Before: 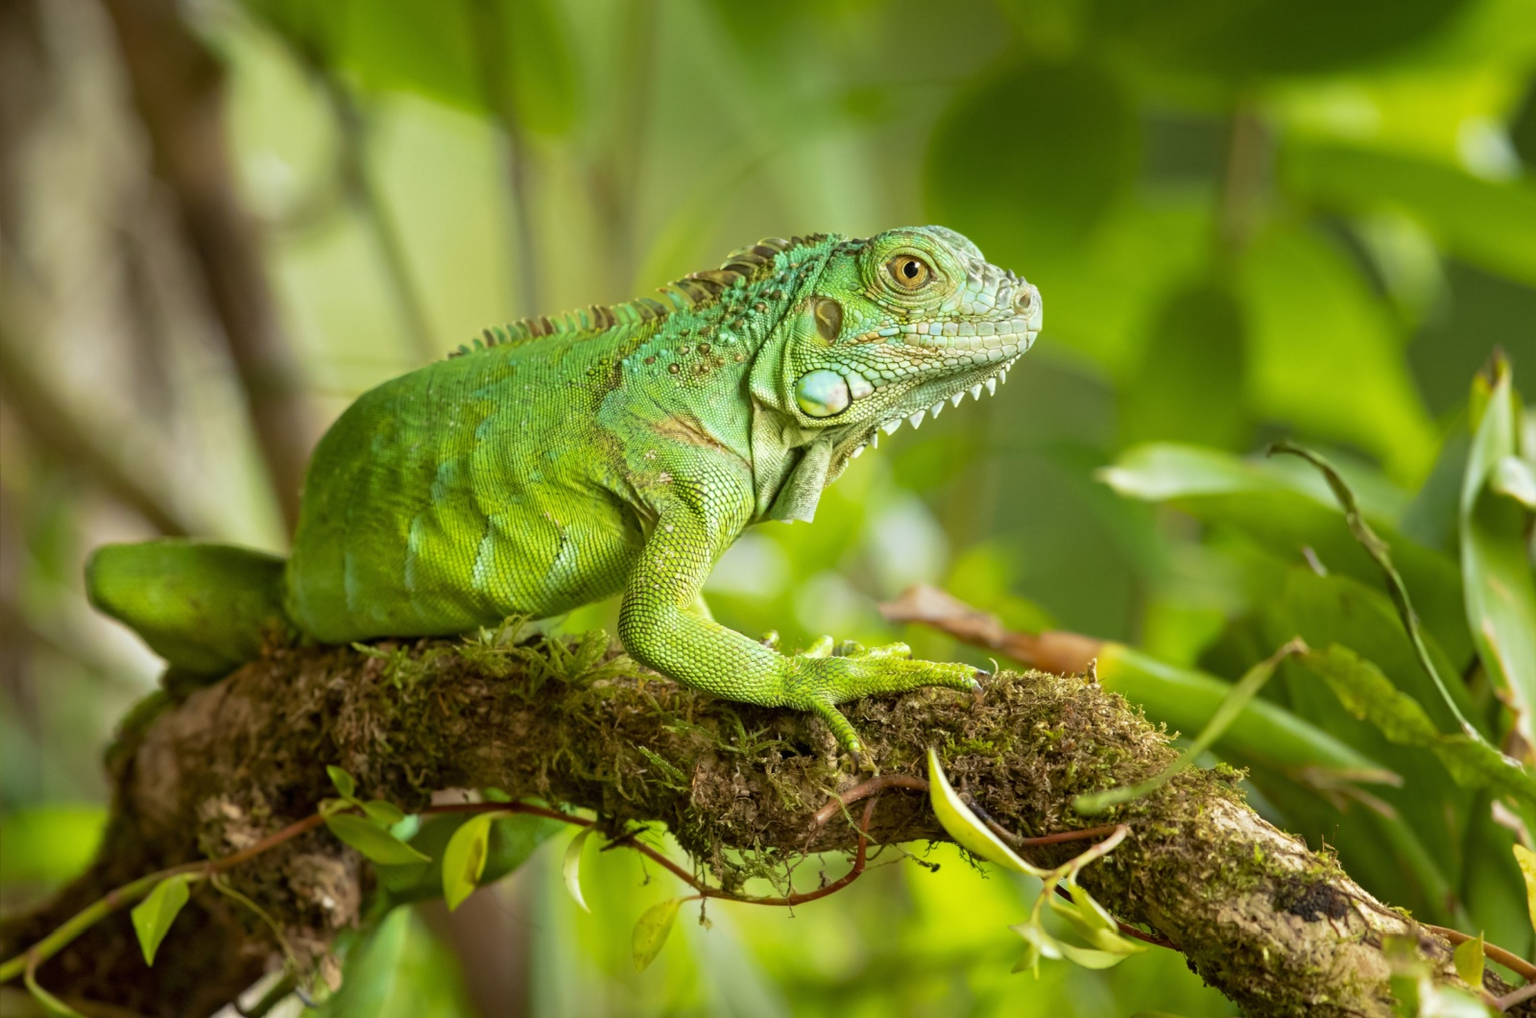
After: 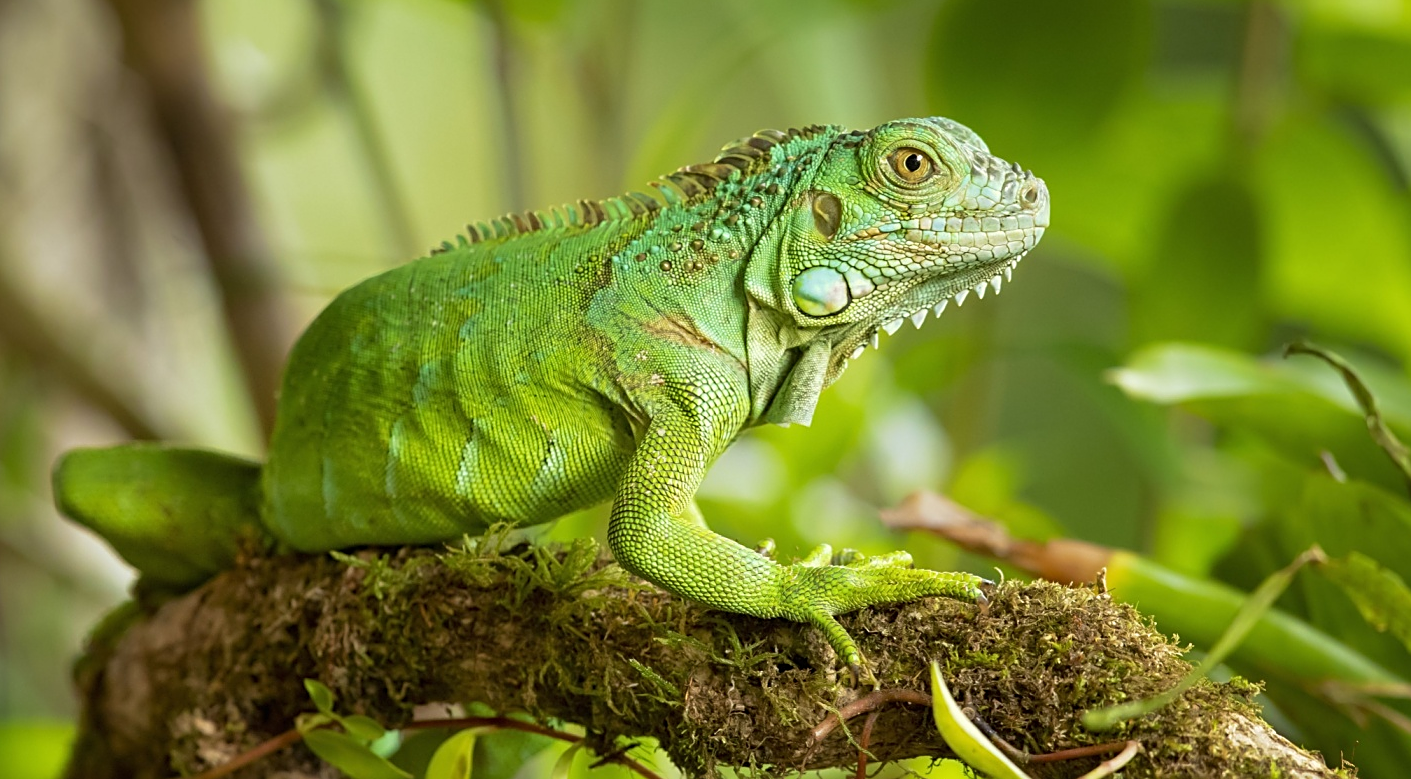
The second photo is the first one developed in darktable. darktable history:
crop and rotate: left 2.308%, top 11.153%, right 9.456%, bottom 15.297%
sharpen: on, module defaults
